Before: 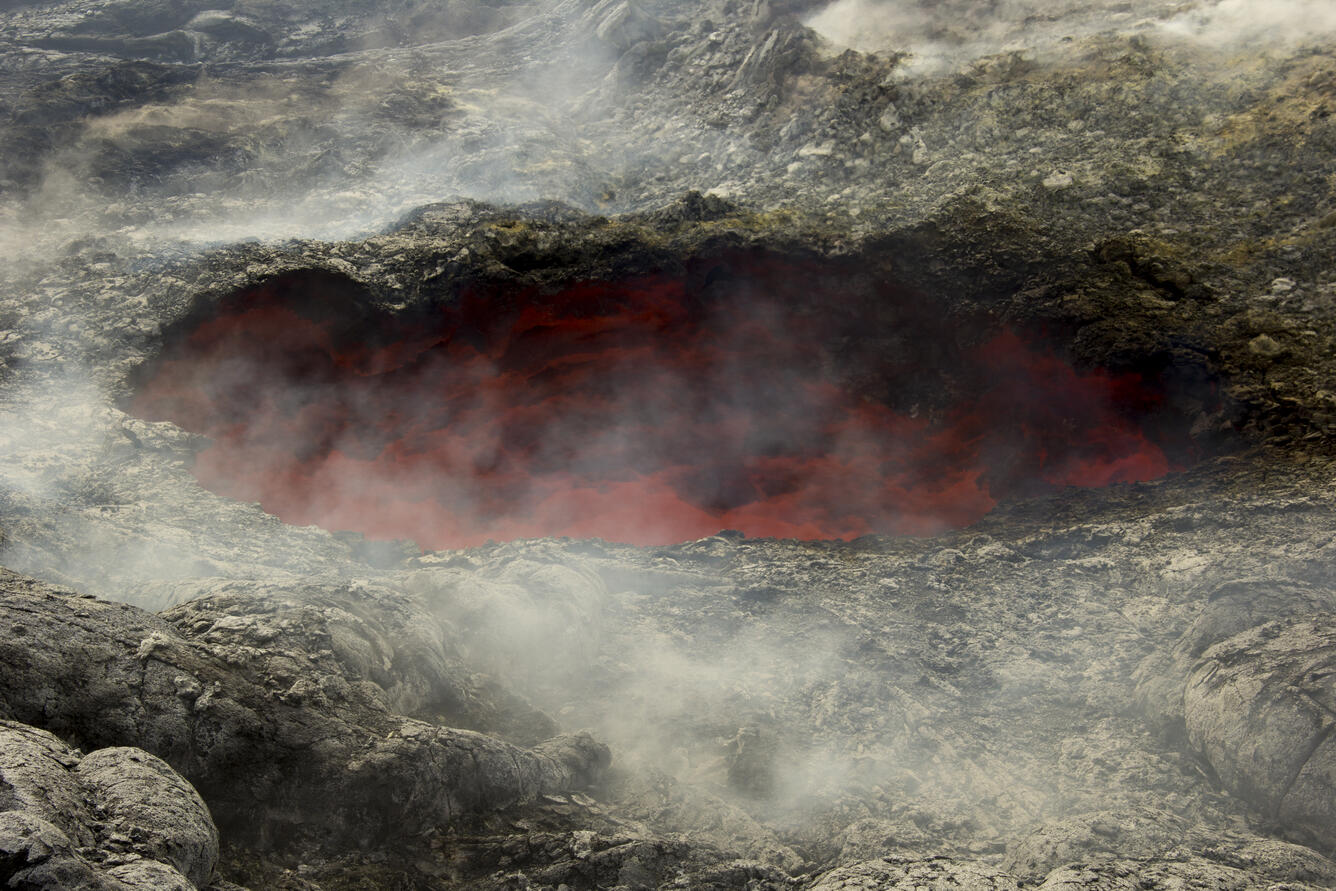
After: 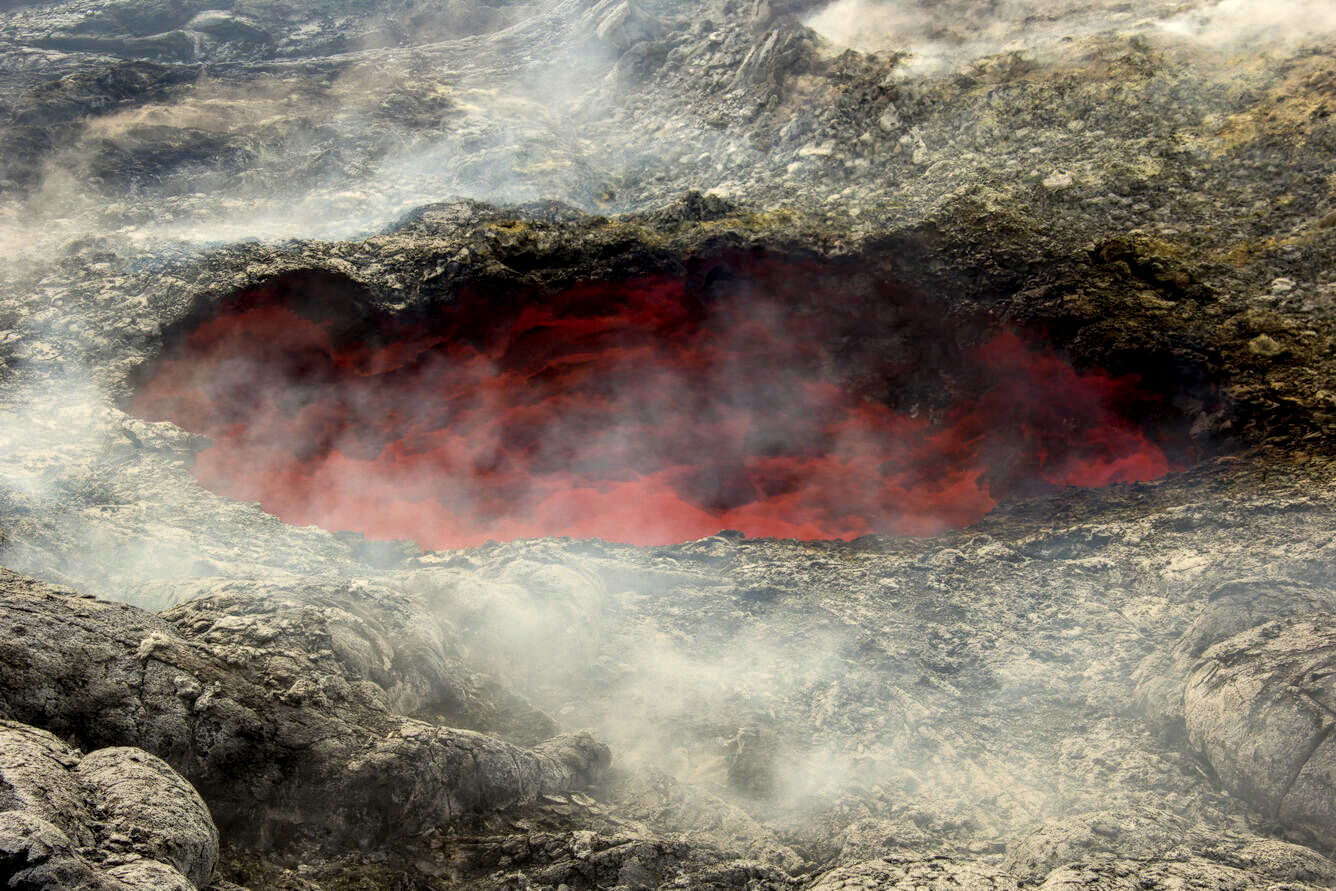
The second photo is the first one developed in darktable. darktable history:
contrast brightness saturation: contrast 0.073, brightness 0.079, saturation 0.18
local contrast: detail 130%
exposure: exposure 0.171 EV, compensate highlight preservation false
